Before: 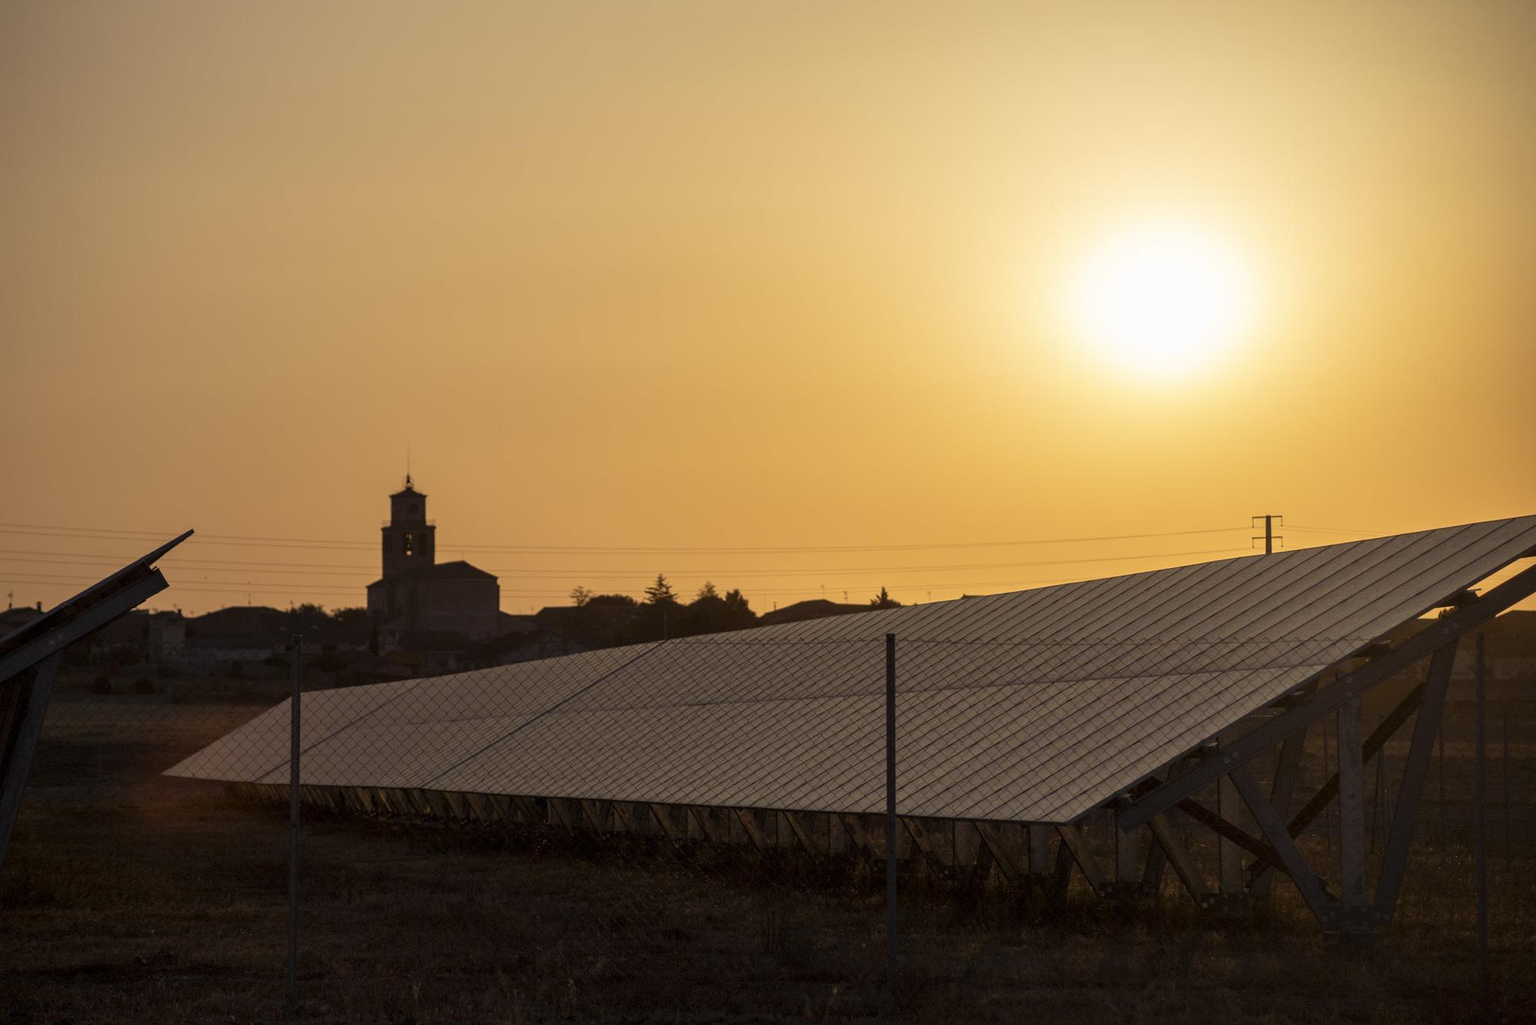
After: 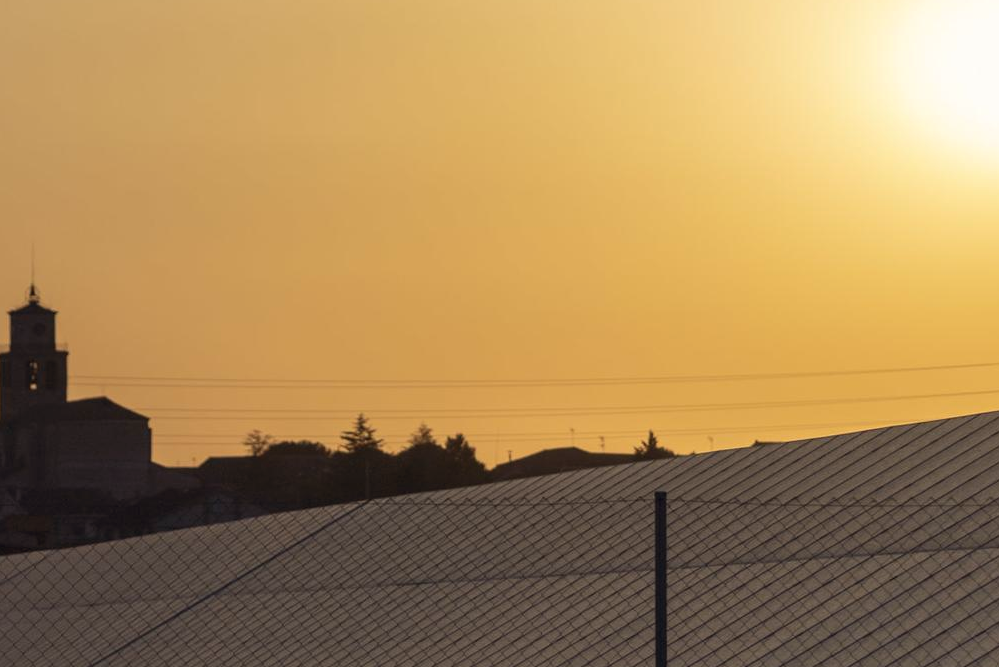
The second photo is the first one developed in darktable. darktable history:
color correction: highlights a* 0.207, highlights b* 2.7, shadows a* -0.874, shadows b* -4.78
crop: left 25%, top 25%, right 25%, bottom 25%
